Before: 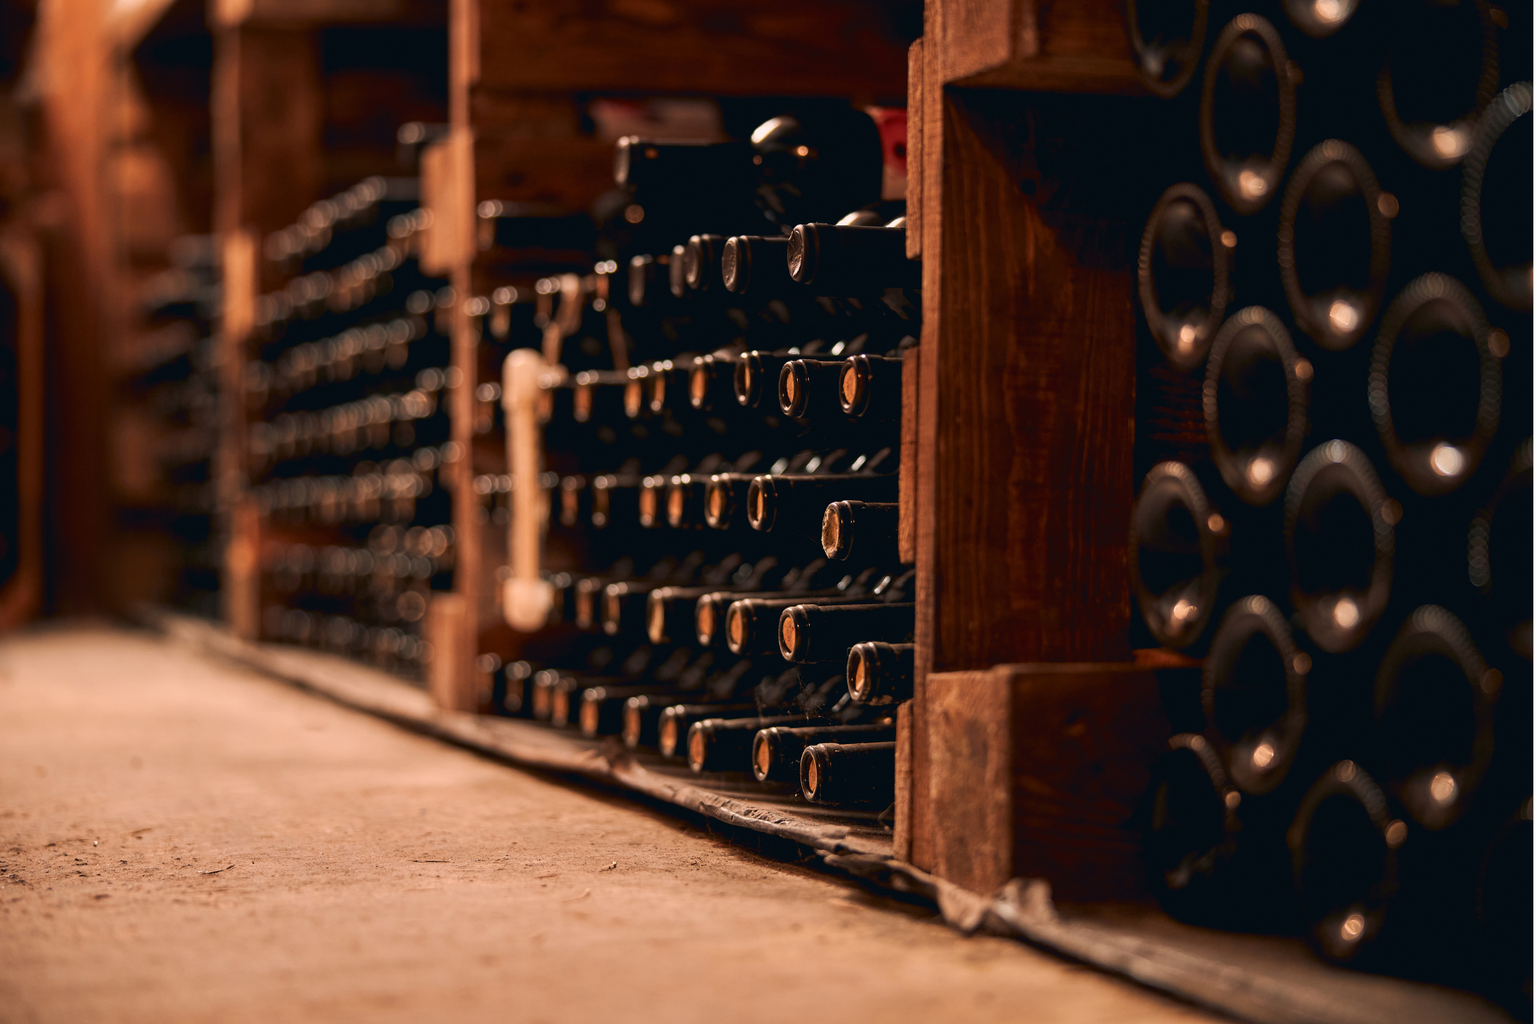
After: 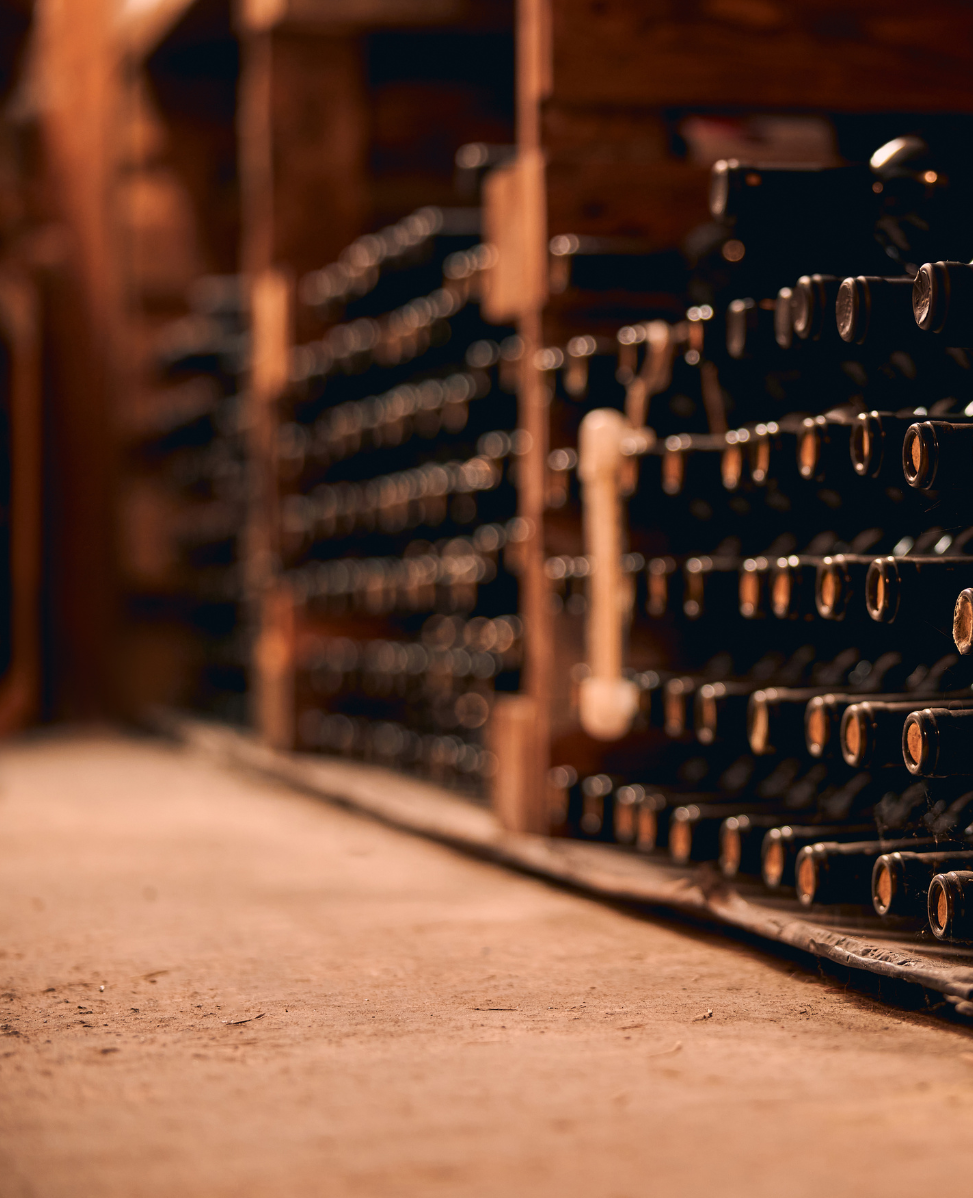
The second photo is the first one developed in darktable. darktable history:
crop: left 0.596%, right 45.343%, bottom 0.089%
